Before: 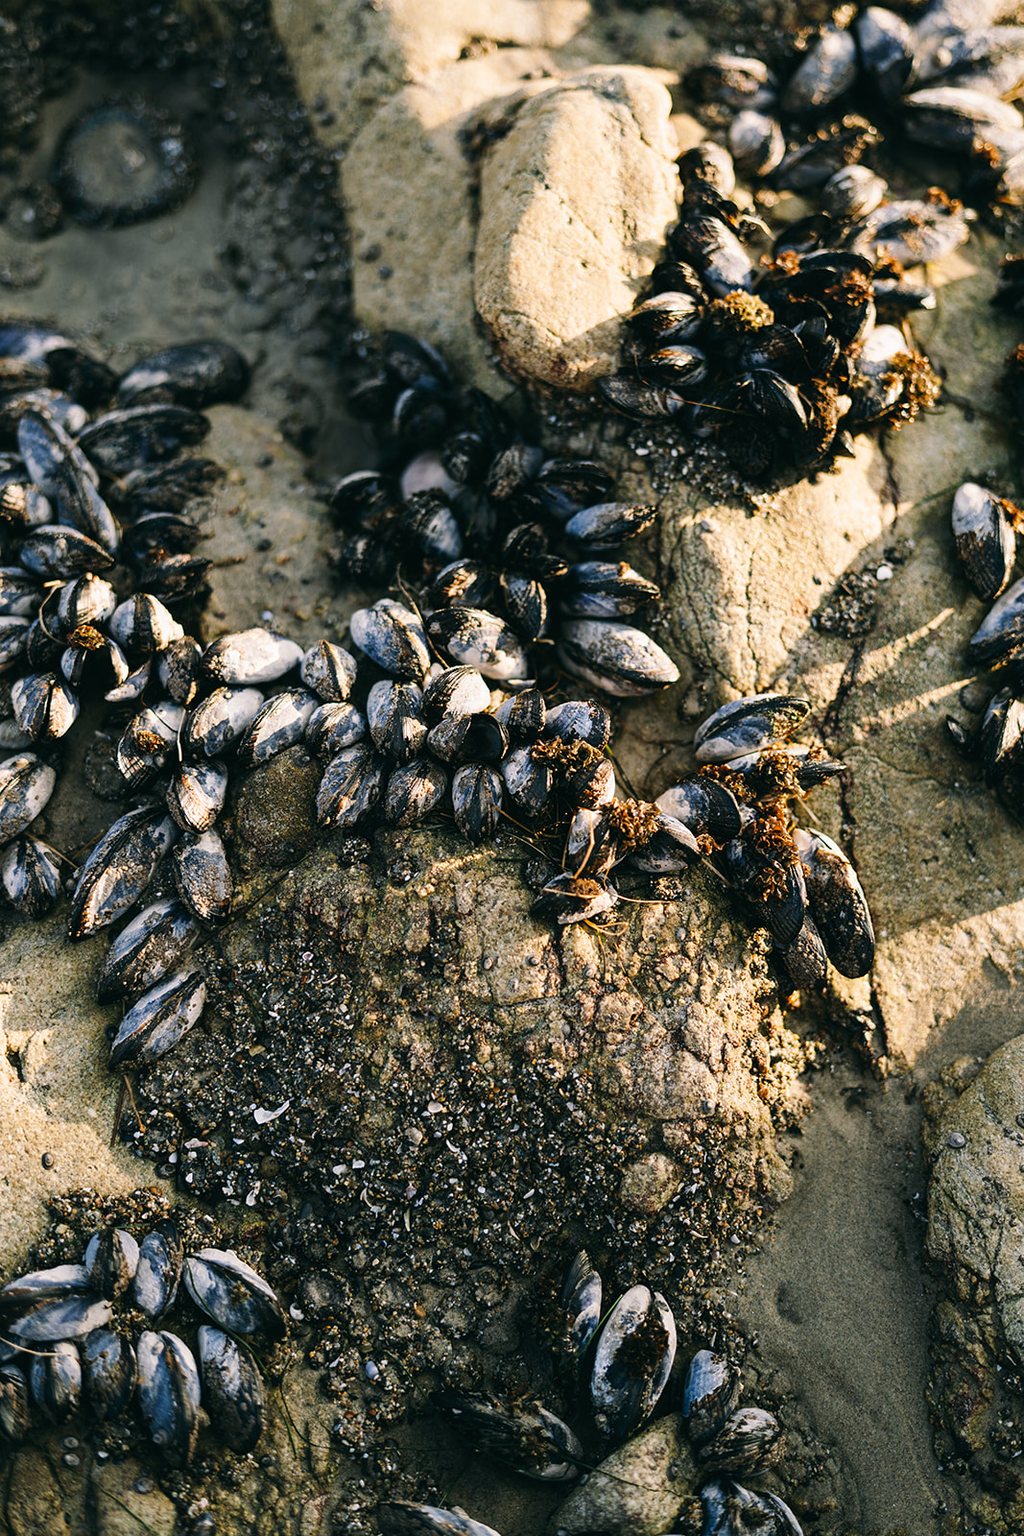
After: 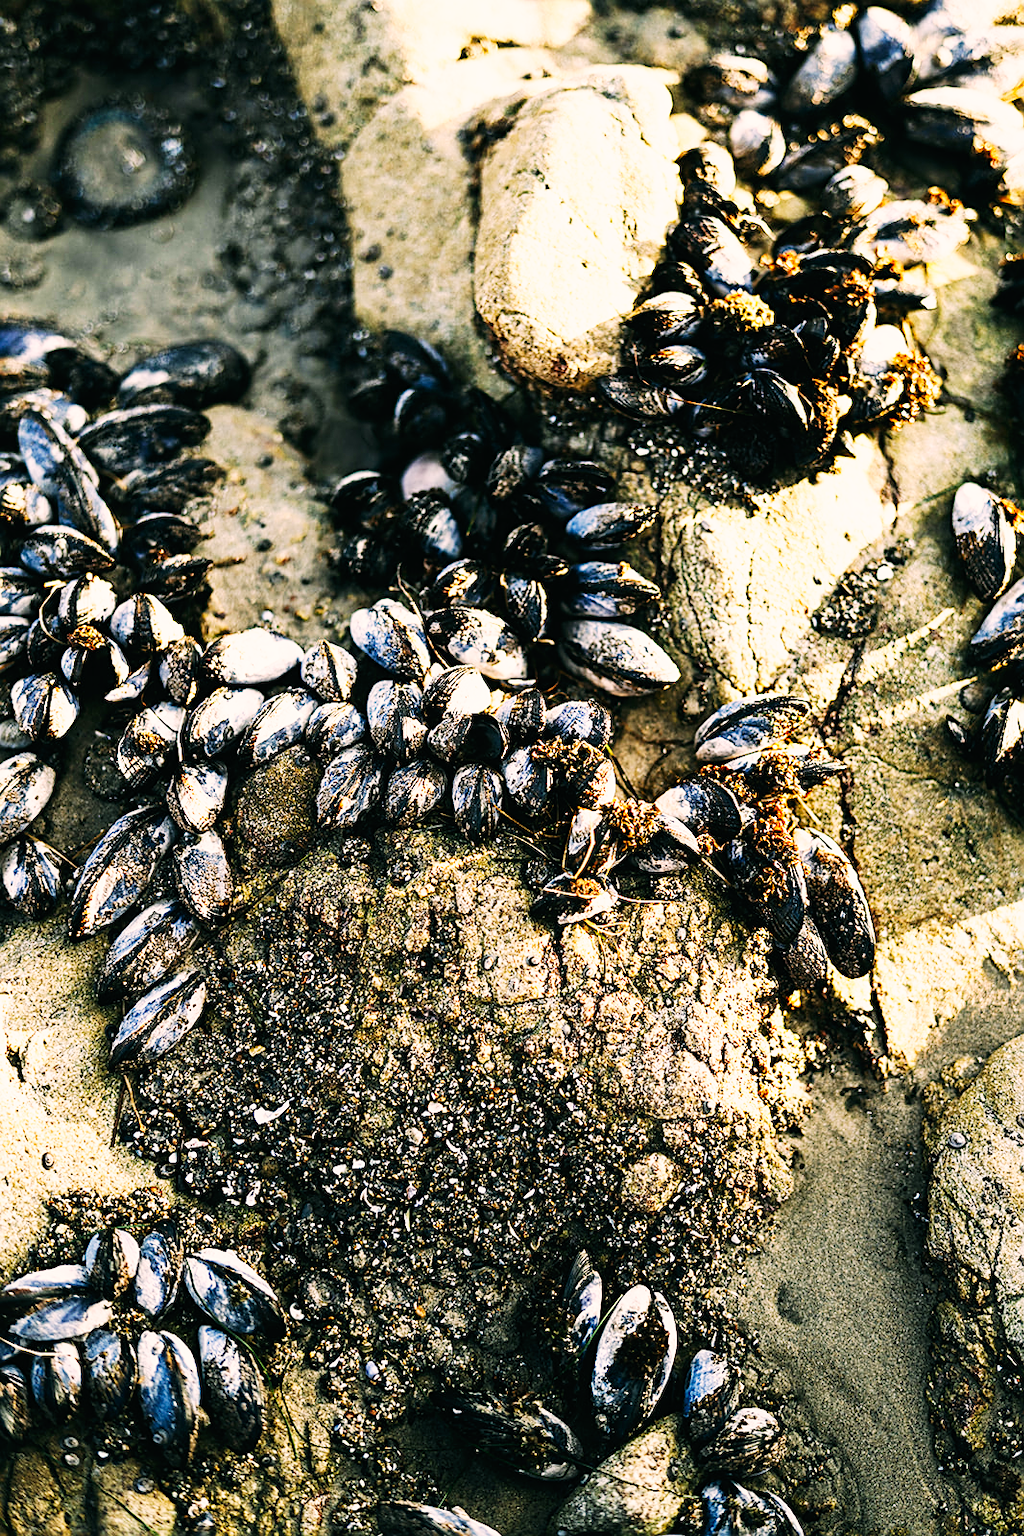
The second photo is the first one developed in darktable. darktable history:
base curve: curves: ch0 [(0, 0) (0.007, 0.004) (0.027, 0.03) (0.046, 0.07) (0.207, 0.54) (0.442, 0.872) (0.673, 0.972) (1, 1)], preserve colors none
sharpen: on, module defaults
color correction: highlights a* 5.81, highlights b* 4.84
